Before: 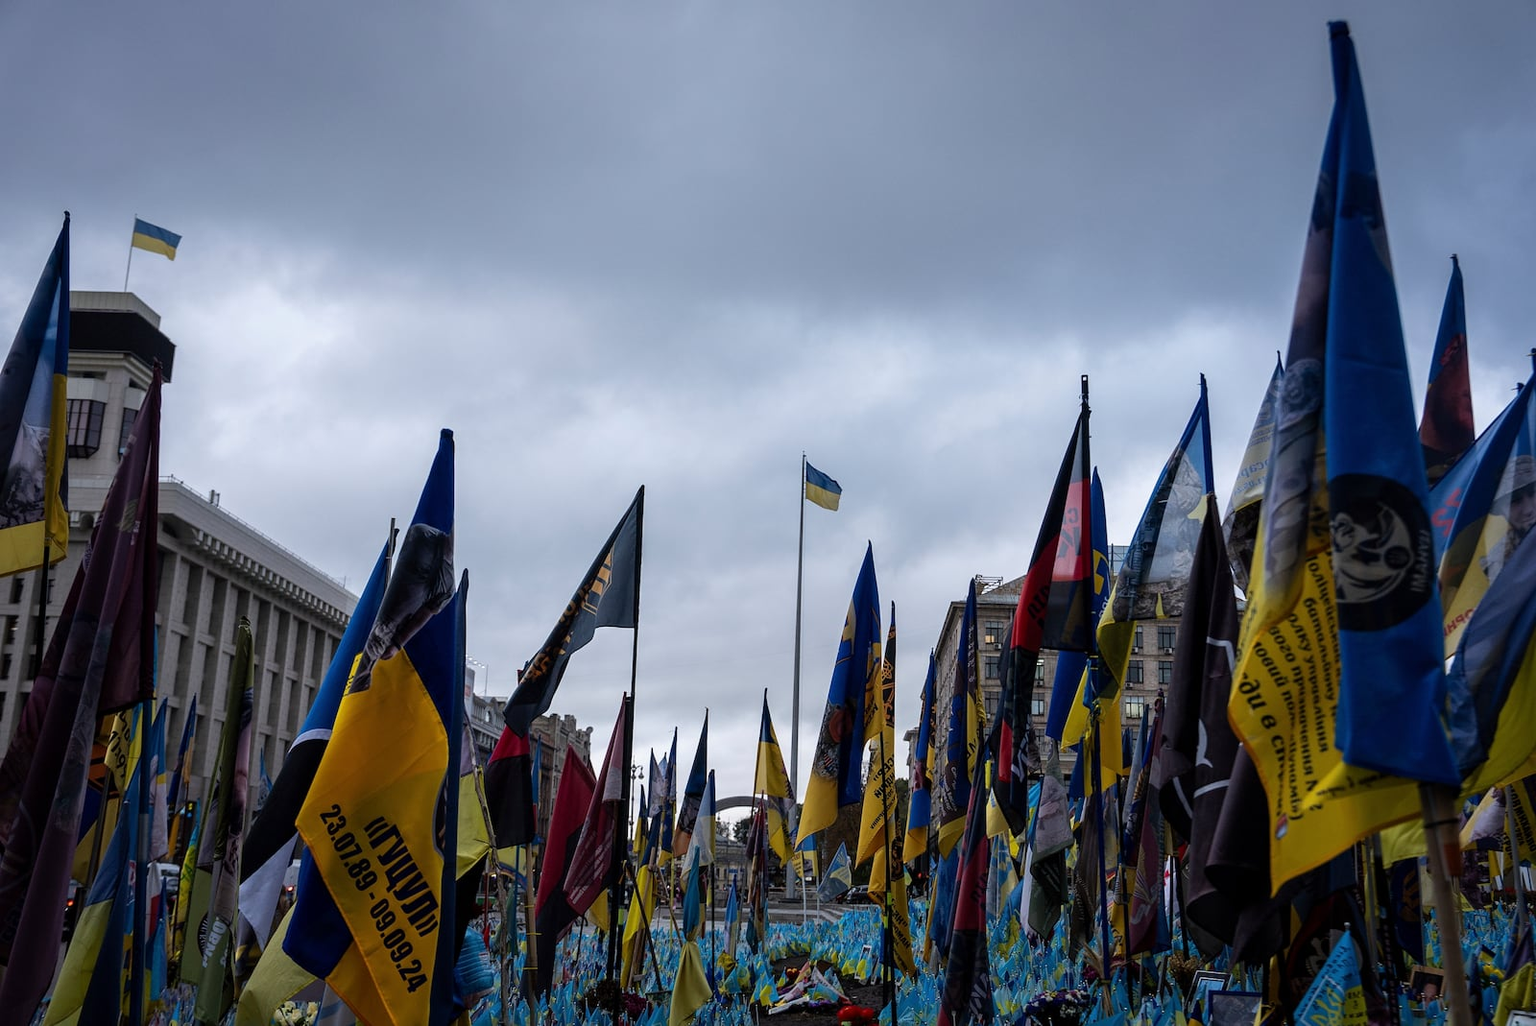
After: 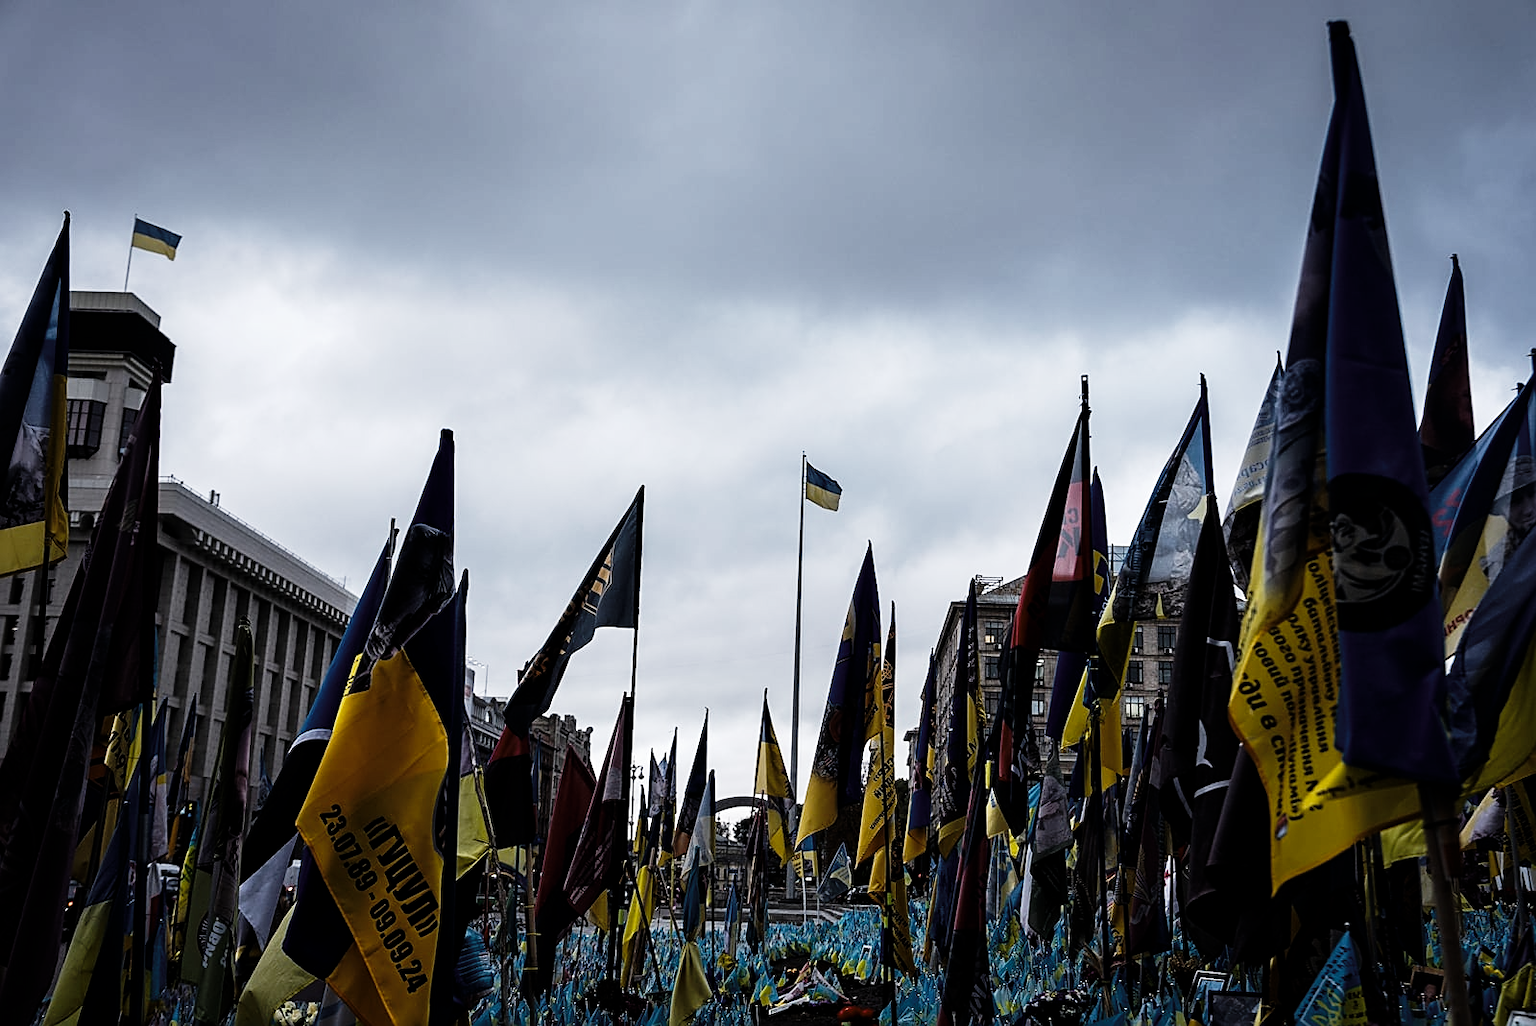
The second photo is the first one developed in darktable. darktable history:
levels: levels [0, 0.618, 1]
base curve: curves: ch0 [(0, 0) (0.028, 0.03) (0.121, 0.232) (0.46, 0.748) (0.859, 0.968) (1, 1)], preserve colors none
sharpen: on, module defaults
